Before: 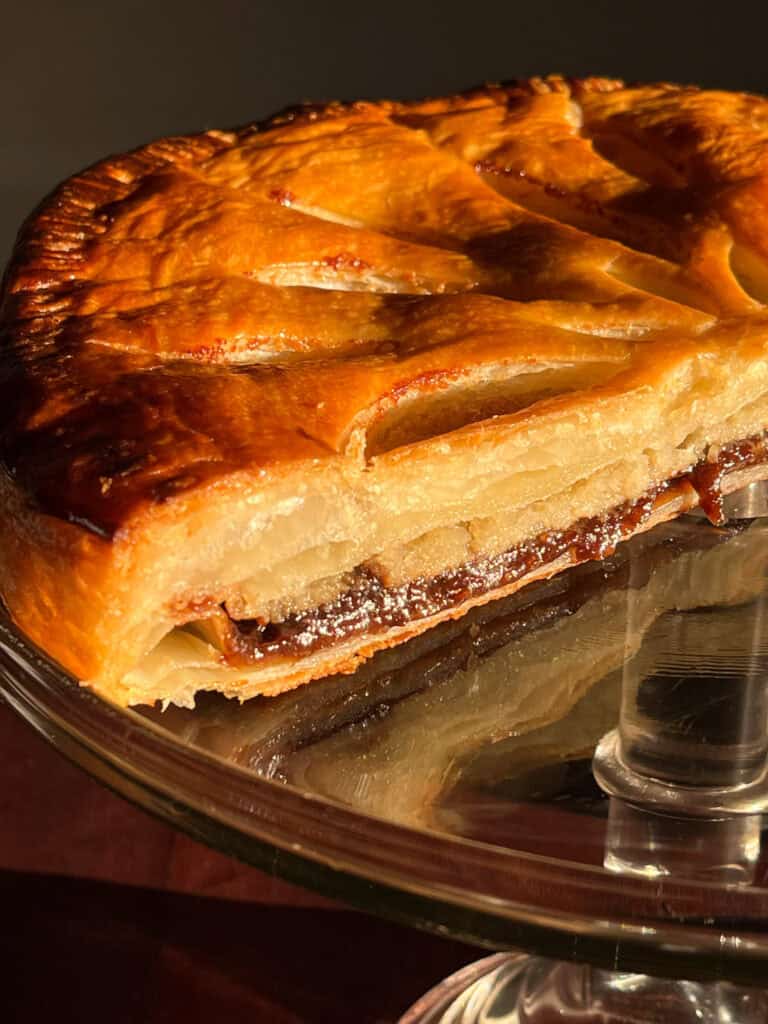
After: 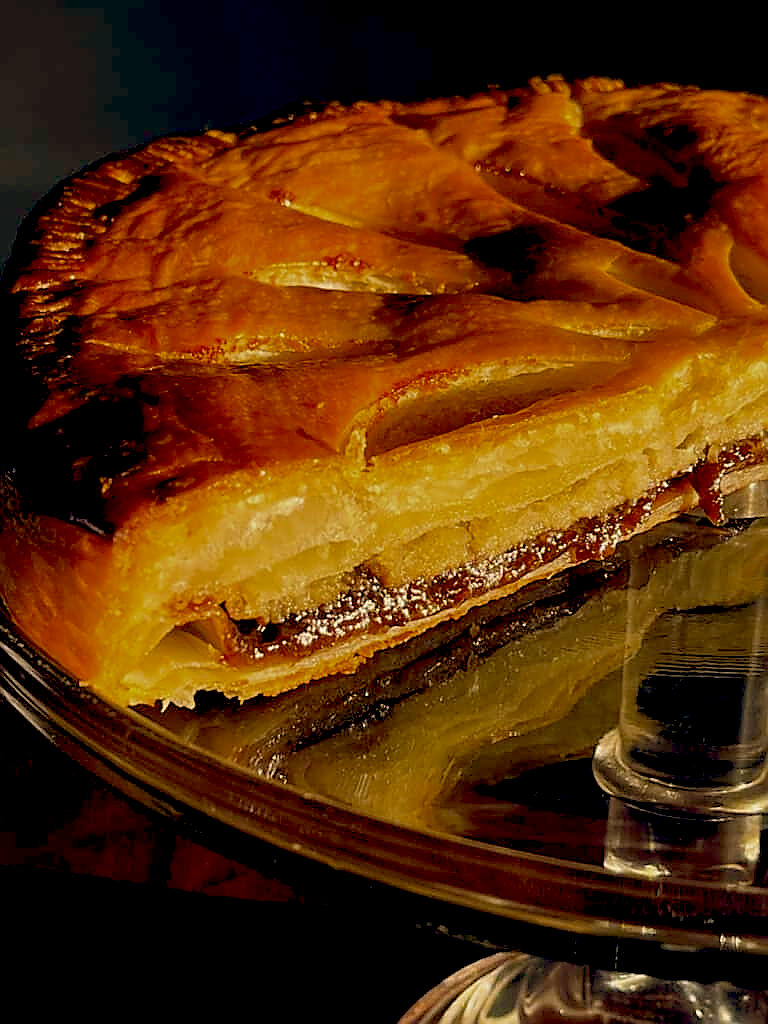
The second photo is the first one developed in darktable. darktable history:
color contrast: green-magenta contrast 0.85, blue-yellow contrast 1.25, unbound 0
sharpen: radius 1.4, amount 1.25, threshold 0.7
color zones: curves: ch0 [(0.27, 0.396) (0.563, 0.504) (0.75, 0.5) (0.787, 0.307)]
color balance: lift [0.975, 0.993, 1, 1.015], gamma [1.1, 1, 1, 0.945], gain [1, 1.04, 1, 0.95]
